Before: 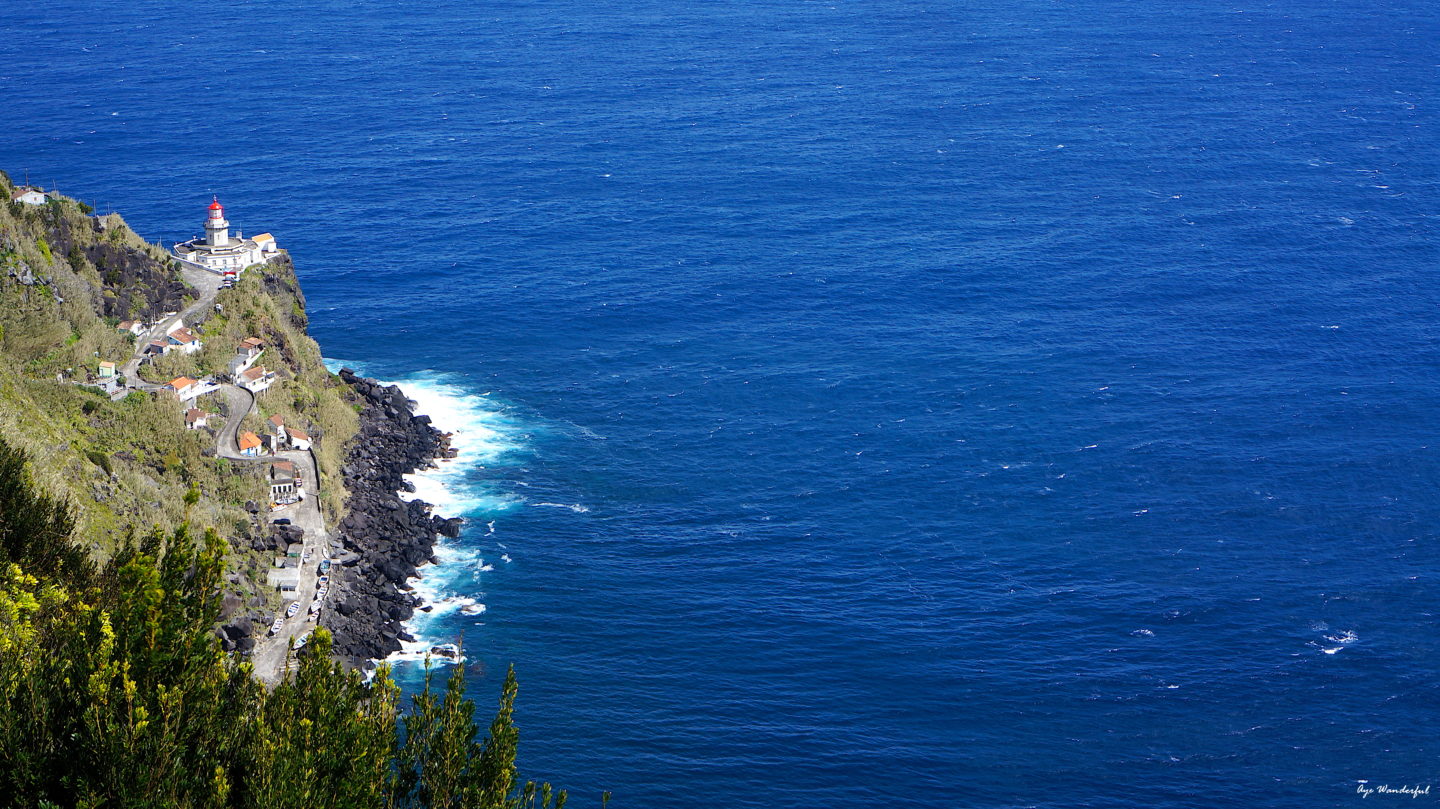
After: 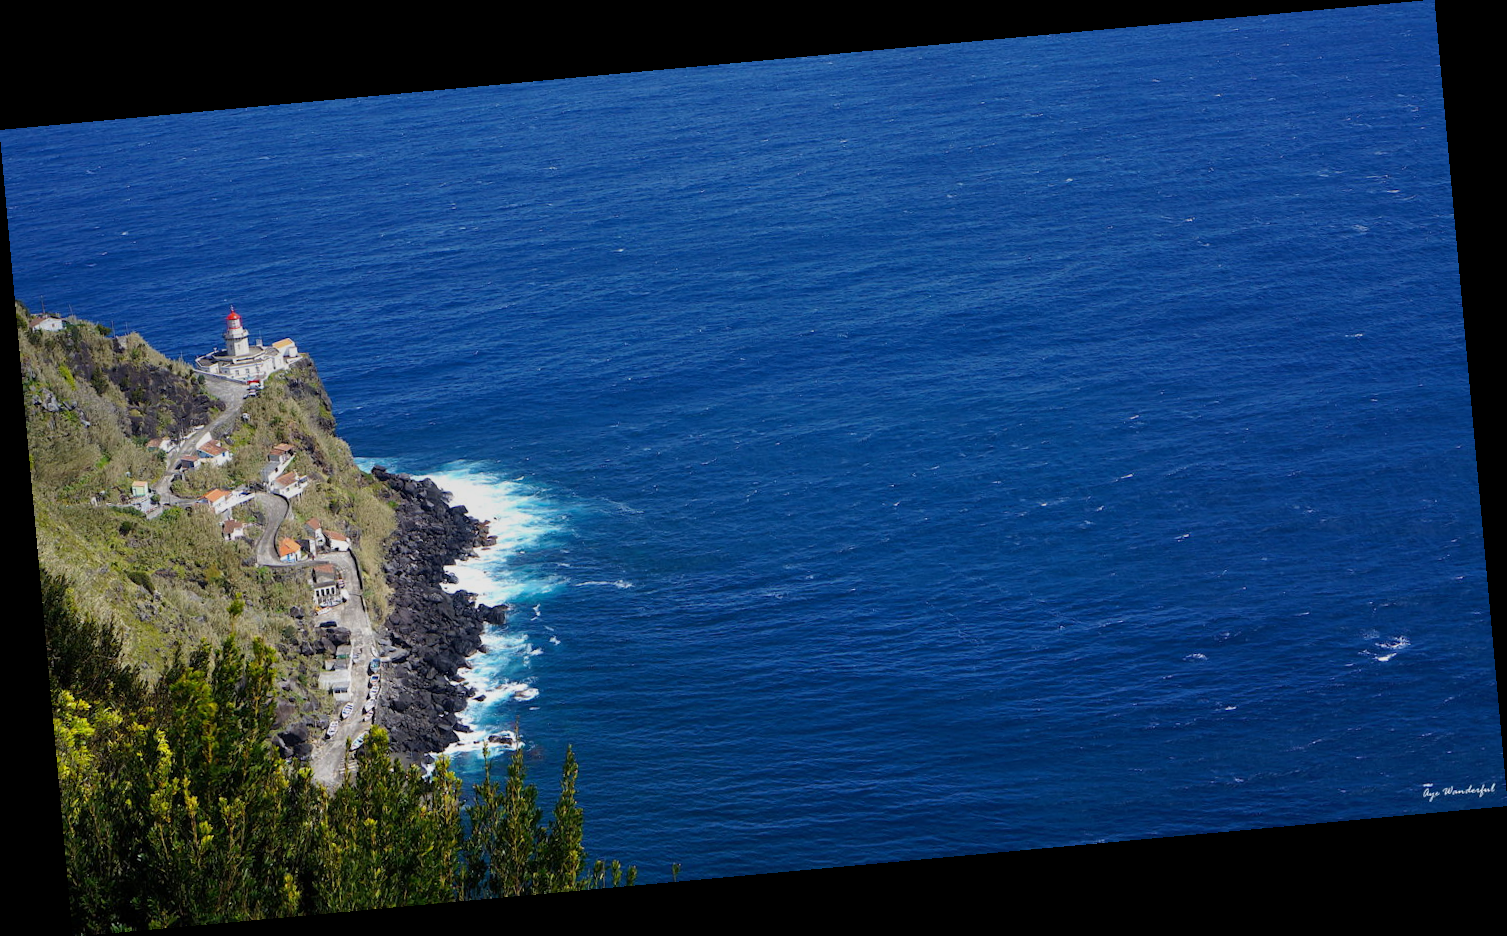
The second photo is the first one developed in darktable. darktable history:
rotate and perspective: rotation -5.2°, automatic cropping off
graduated density: rotation 5.63°, offset 76.9
